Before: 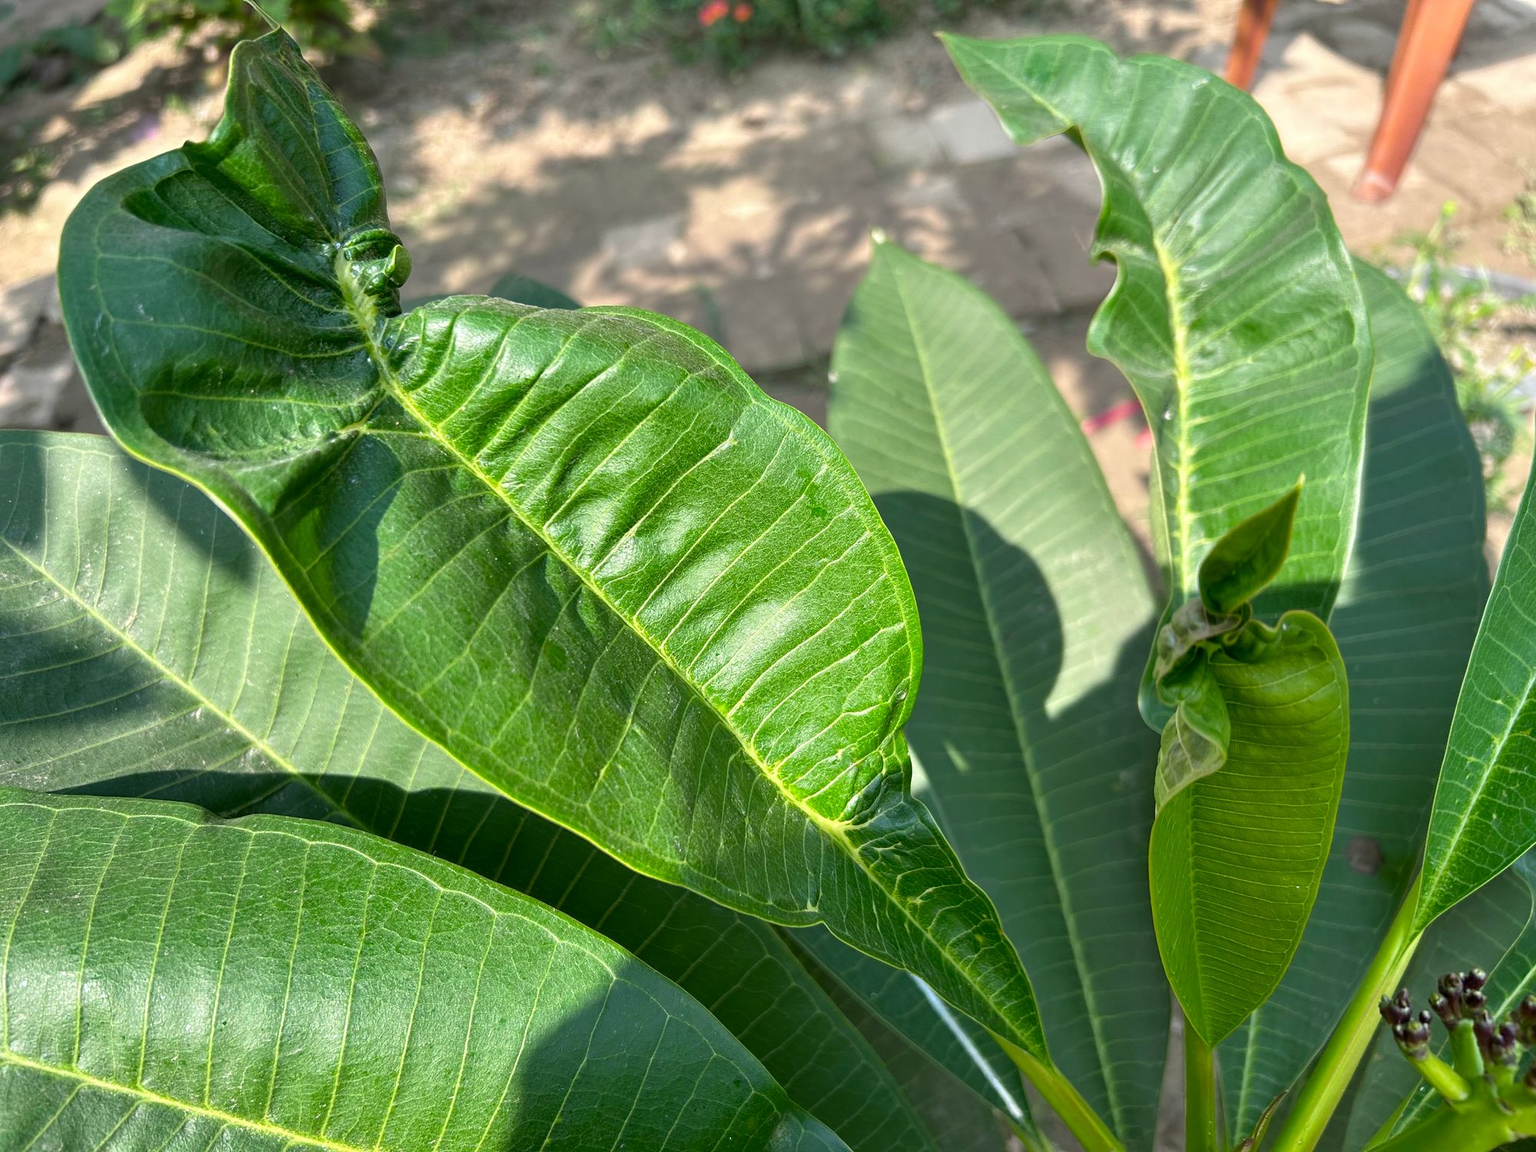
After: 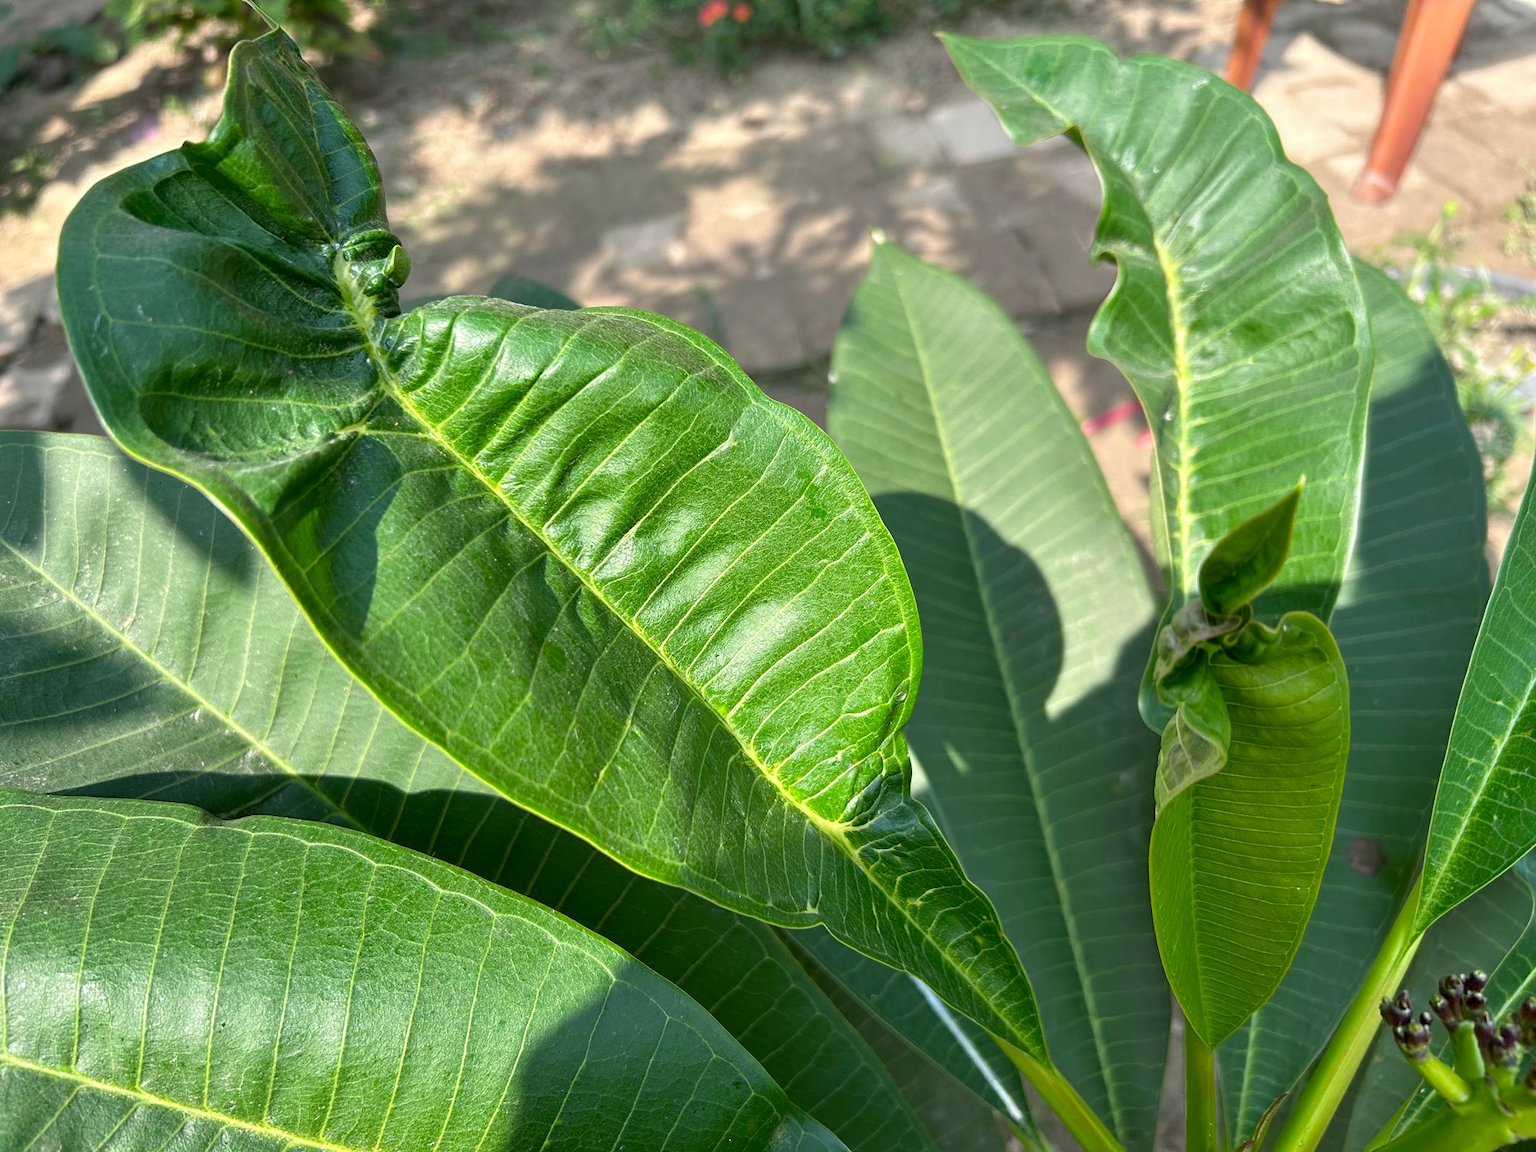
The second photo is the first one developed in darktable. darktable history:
crop and rotate: left 0.126%
tone equalizer: on, module defaults
